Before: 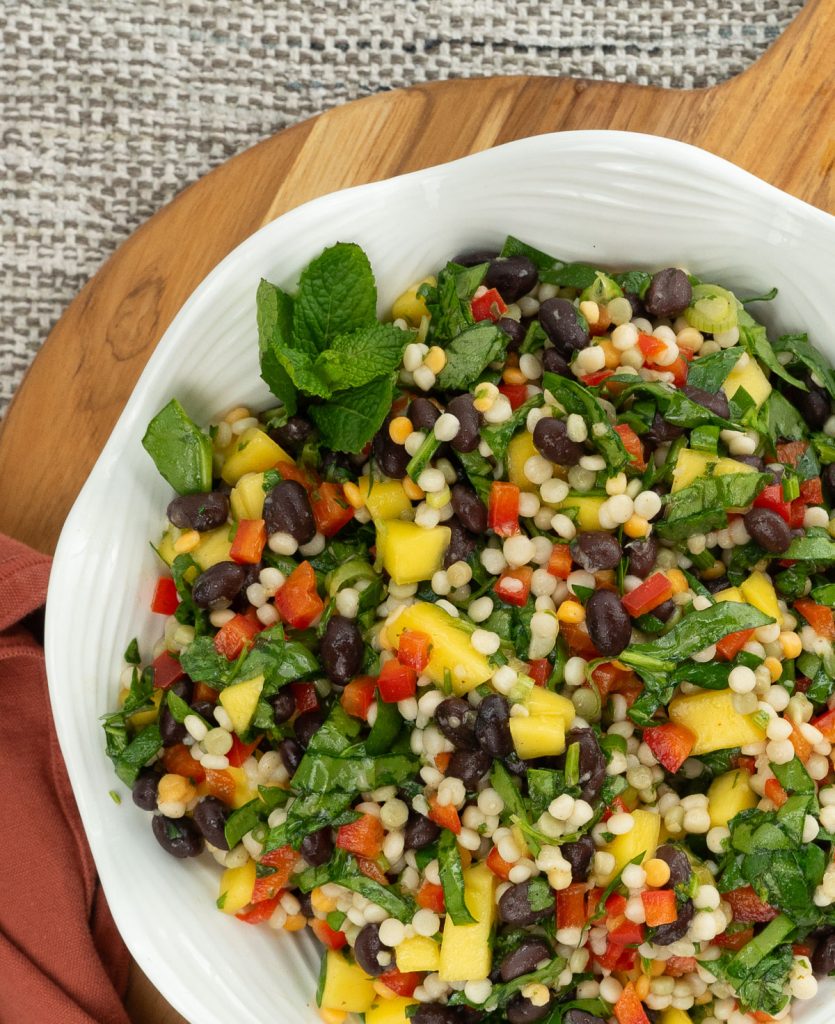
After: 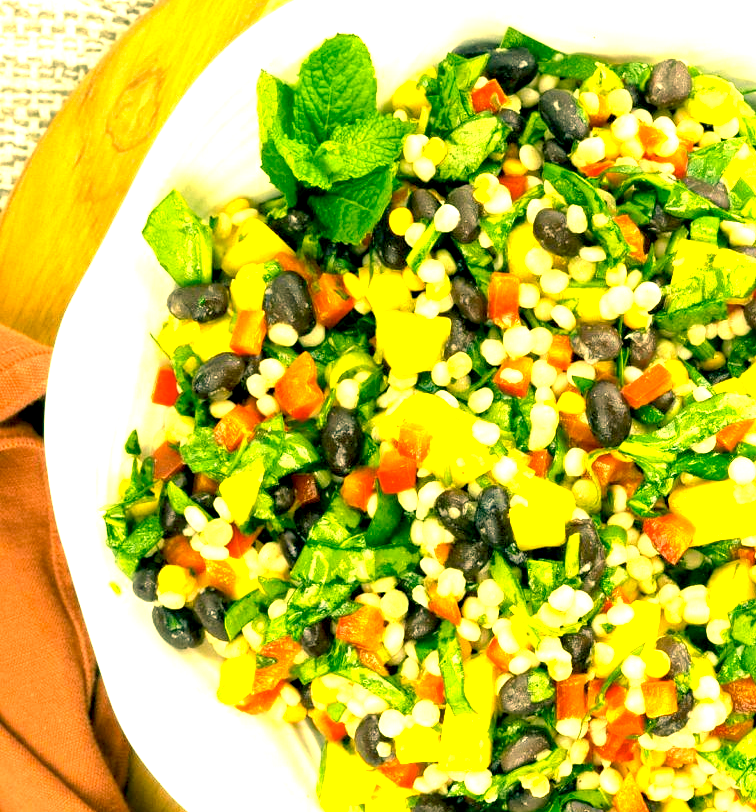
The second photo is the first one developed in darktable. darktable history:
exposure: black level correction 0.005, exposure 2.085 EV, compensate exposure bias true, compensate highlight preservation false
crop: top 20.429%, right 9.418%, bottom 0.247%
color correction: highlights a* 1.75, highlights b* 34.51, shadows a* -36.79, shadows b* -5.67
